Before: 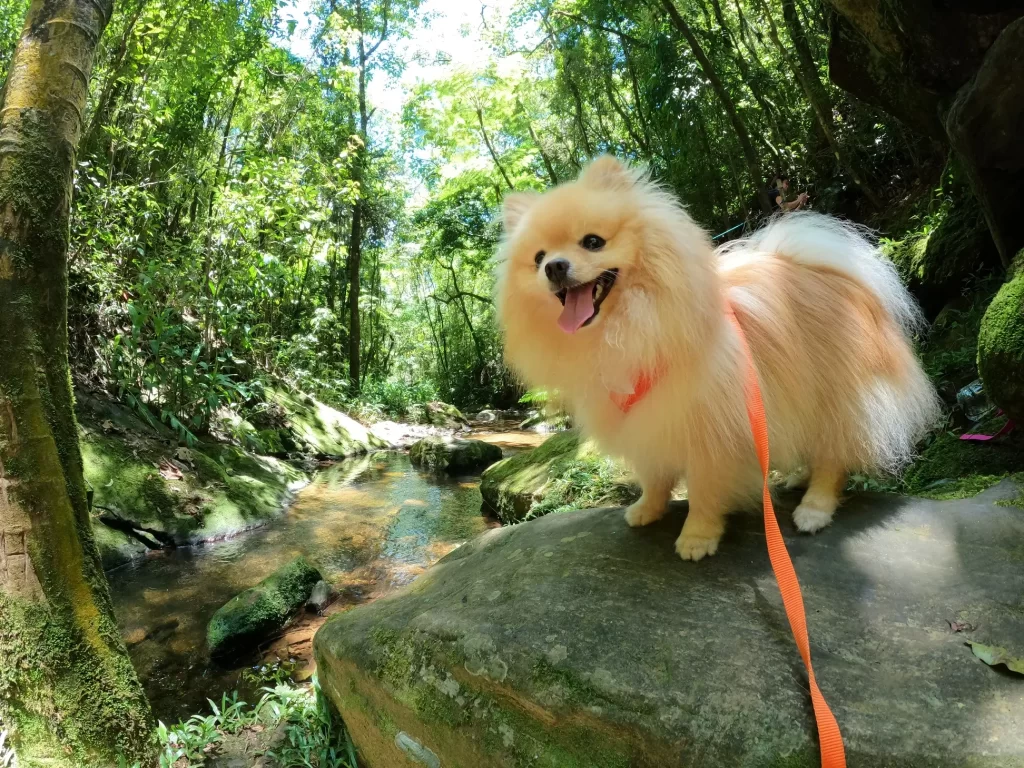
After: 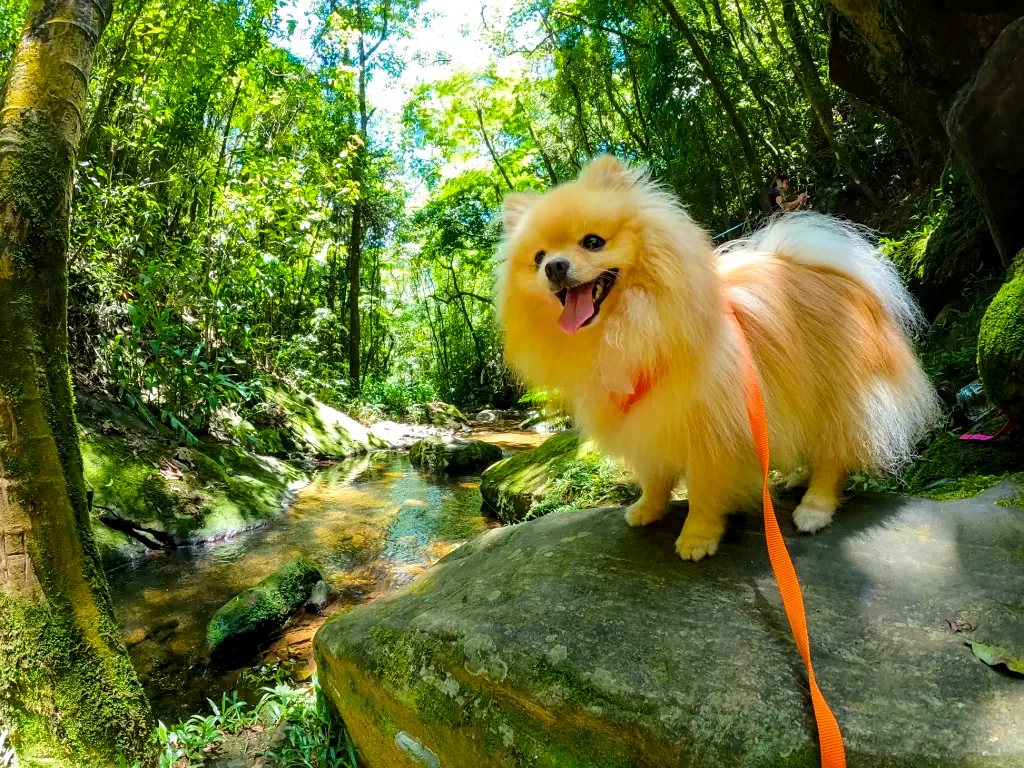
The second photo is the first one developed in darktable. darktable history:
color balance rgb: linear chroma grading › global chroma 19.667%, perceptual saturation grading › global saturation 25.611%
sharpen: radius 1.298, amount 0.293, threshold 0.18
local contrast: detail 130%
